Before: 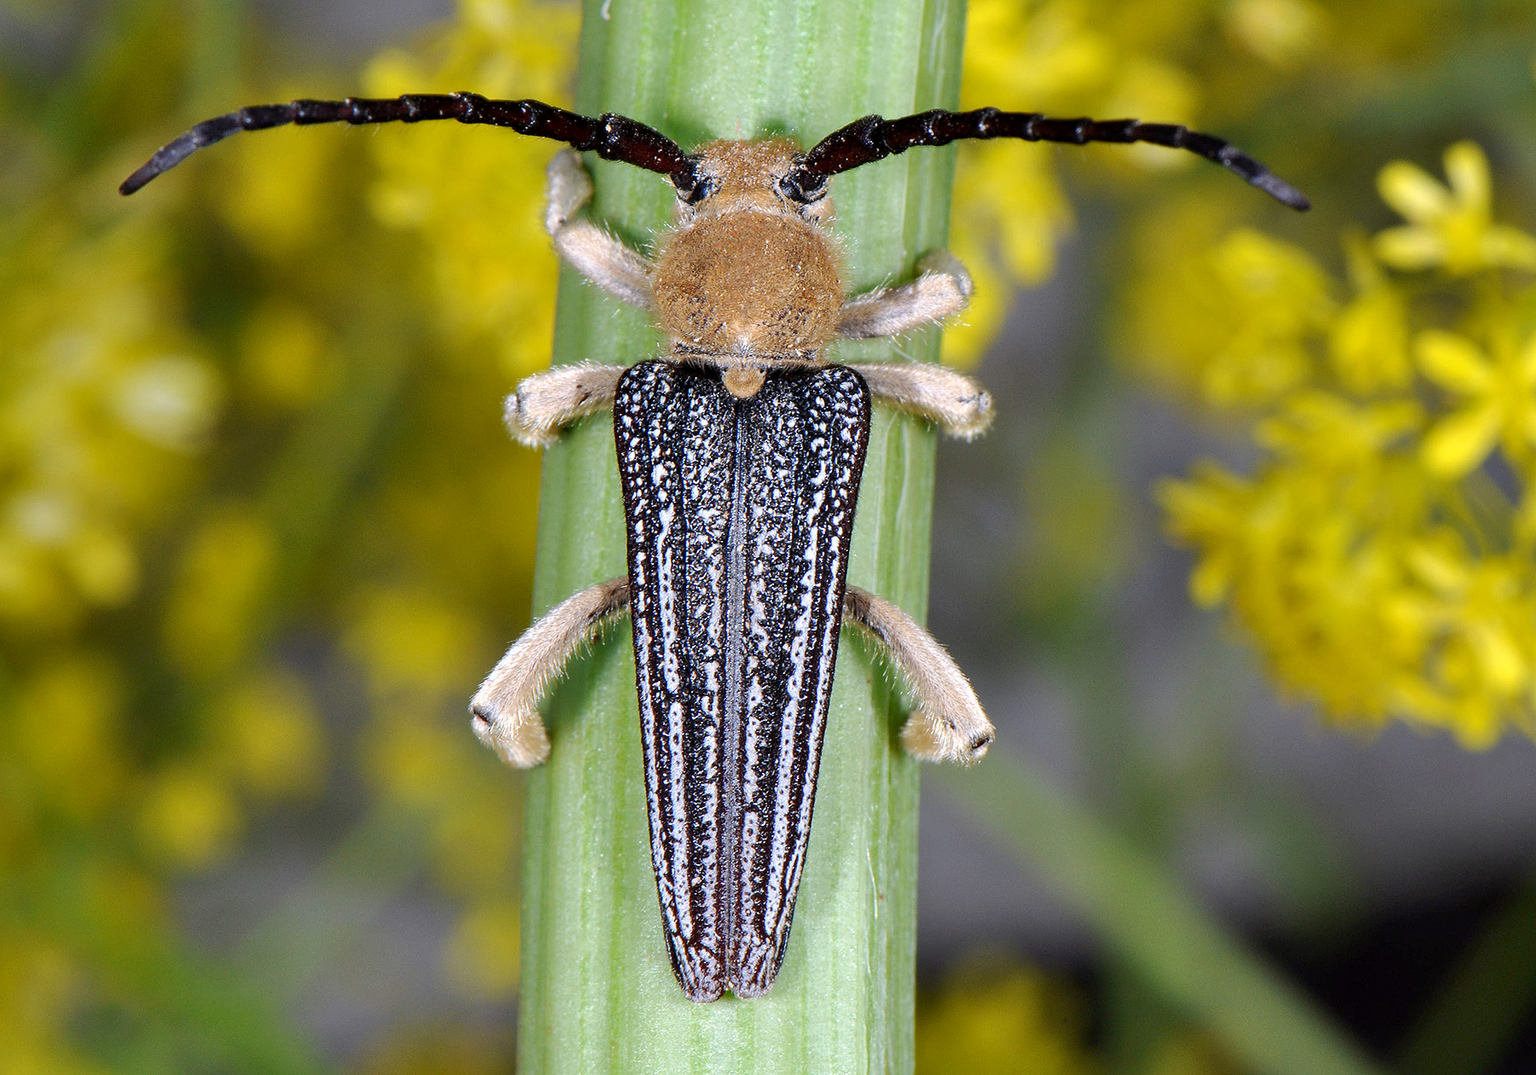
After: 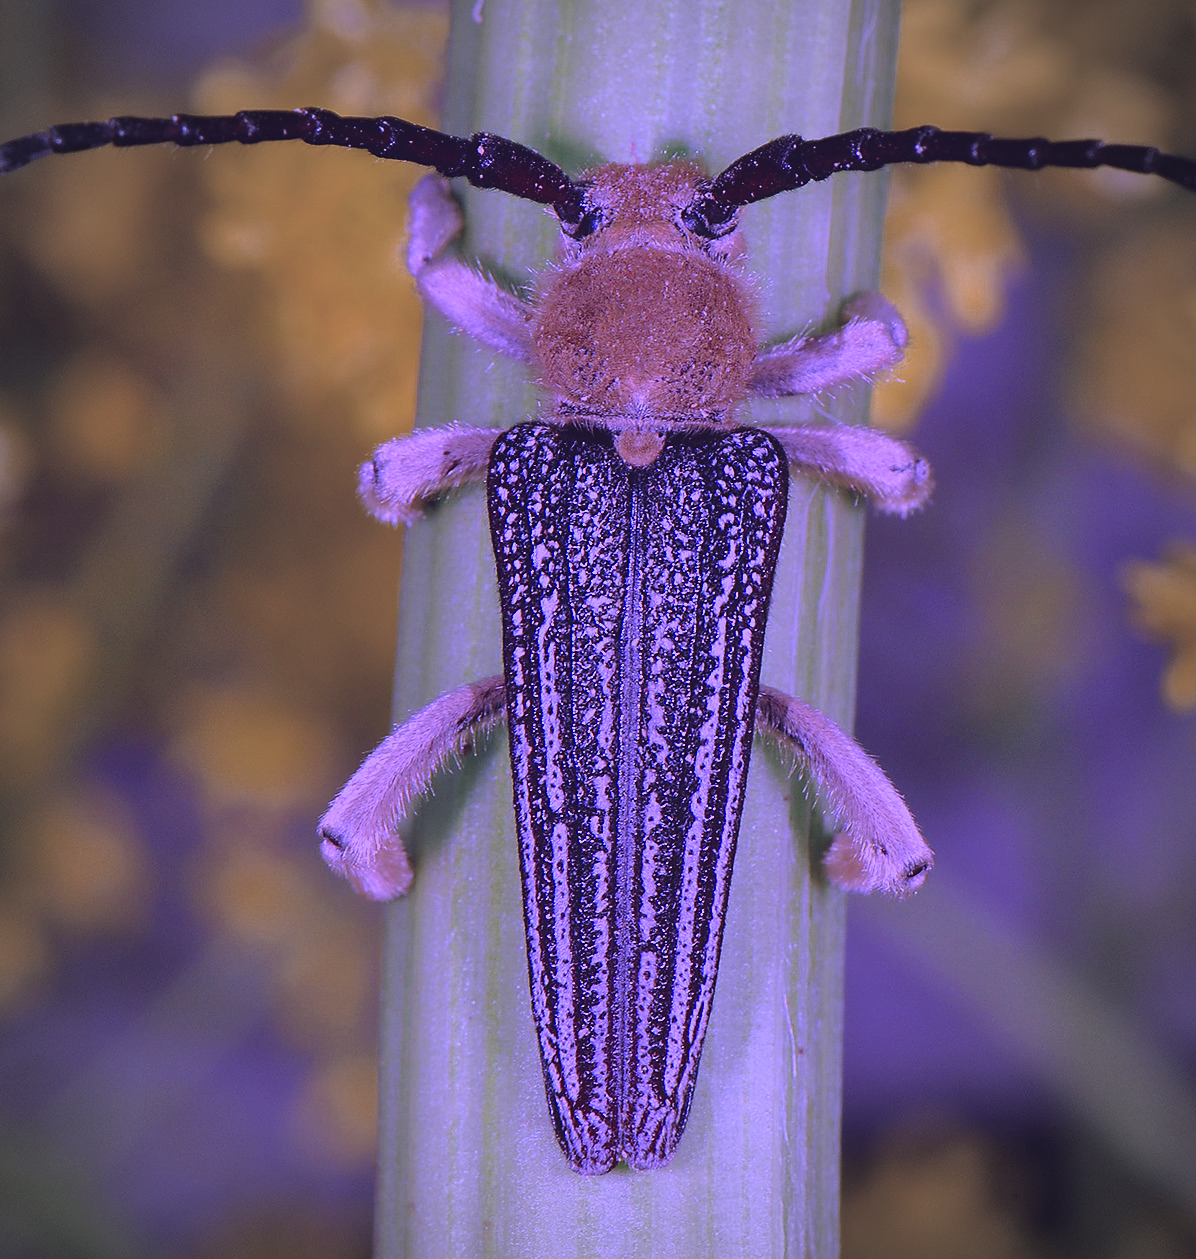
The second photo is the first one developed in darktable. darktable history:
color zones: curves: ch0 [(0.11, 0.396) (0.195, 0.36) (0.25, 0.5) (0.303, 0.412) (0.357, 0.544) (0.75, 0.5) (0.967, 0.328)]; ch1 [(0, 0.468) (0.112, 0.512) (0.202, 0.6) (0.25, 0.5) (0.307, 0.352) (0.357, 0.544) (0.75, 0.5) (0.963, 0.524)]
base curve: preserve colors none
sharpen: radius 1.512, amount 0.367, threshold 1.45
exposure: black level correction -0.015, exposure -0.509 EV, compensate exposure bias true, compensate highlight preservation false
crop and rotate: left 12.903%, right 20.62%
vignetting: on, module defaults
color calibration: illuminant custom, x 0.38, y 0.481, temperature 4455.82 K
